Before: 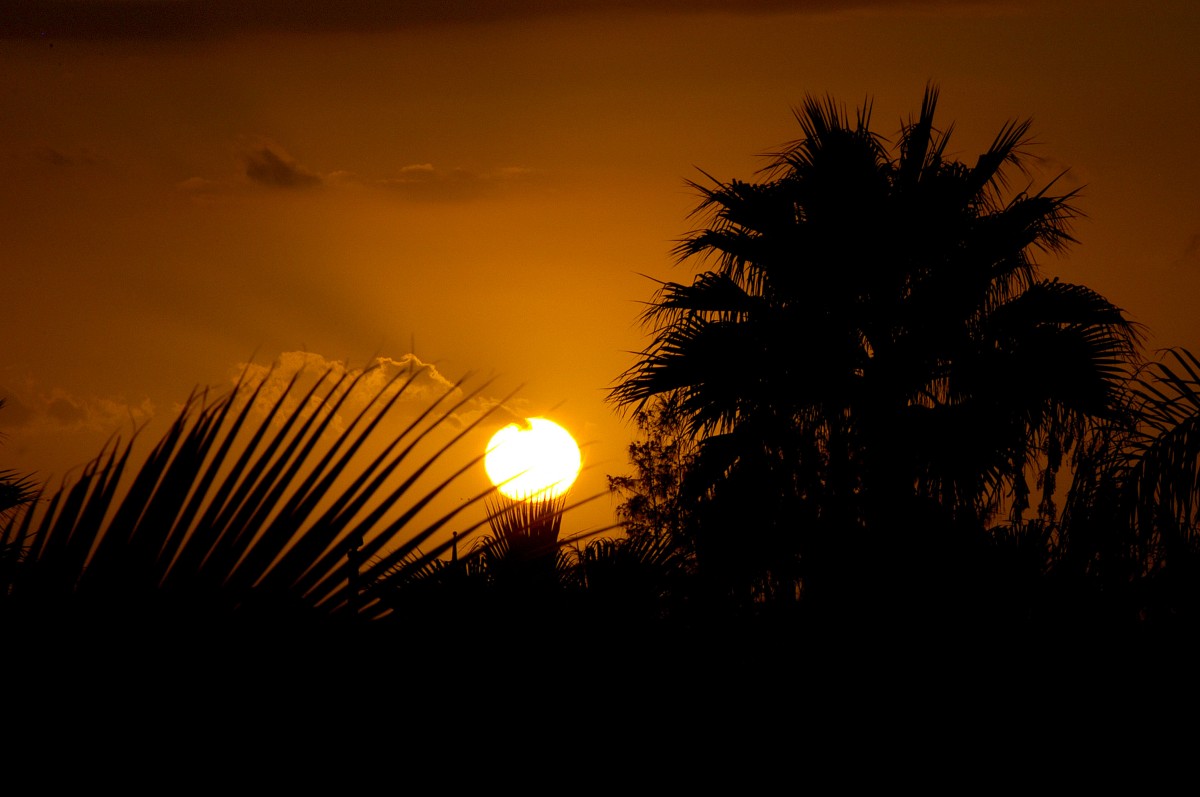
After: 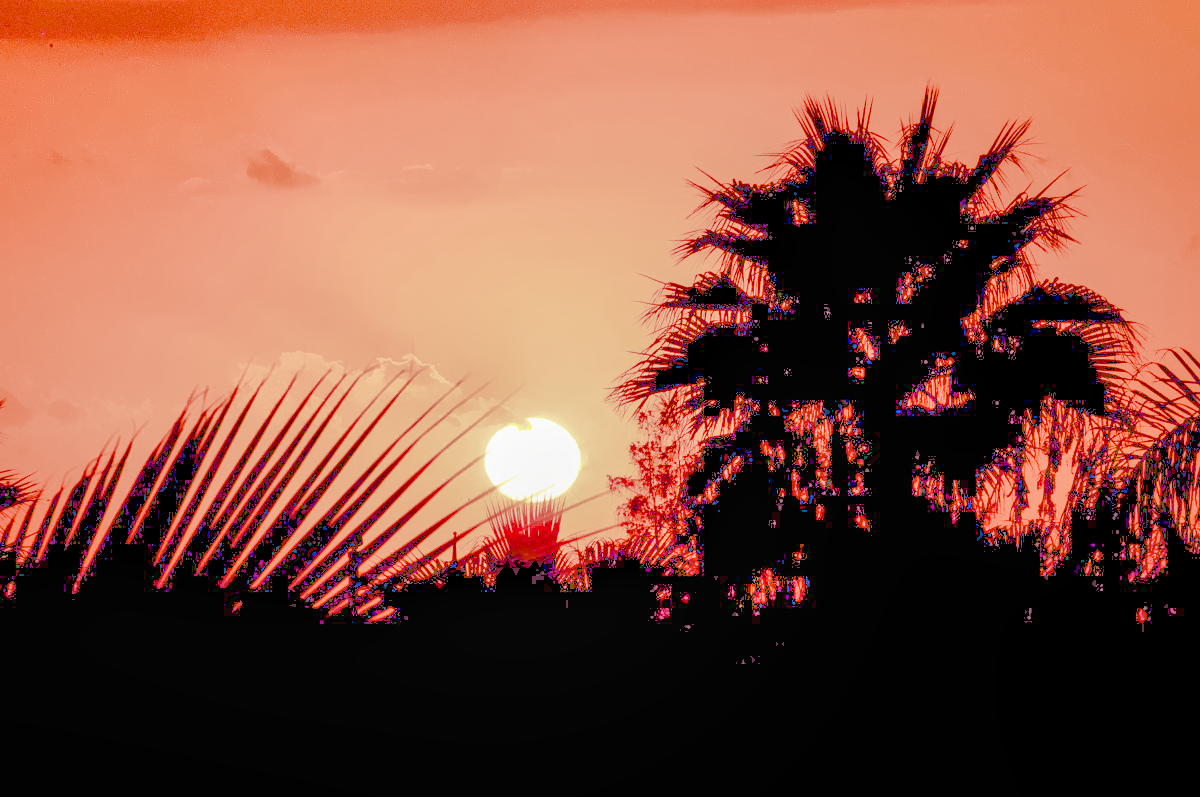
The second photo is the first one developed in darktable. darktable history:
white balance: red 2.229, blue 1.46
filmic rgb: black relative exposure -6.68 EV, white relative exposure 4.56 EV, hardness 3.25
raw chromatic aberrations: on, module defaults
color balance rgb: perceptual saturation grading › global saturation 25%, global vibrance 20%
highlight reconstruction: method reconstruct color, iterations 1, diameter of reconstruction 64 px
hot pixels: on, module defaults
exposure: black level correction 0.001, exposure 1.822 EV, compensate exposure bias true, compensate highlight preservation false
denoise (profiled): preserve shadows 1.38, scattering 0.008, a [-1, 0, 0], compensate highlight preservation false
lens correction: scale 1.01, crop 1, focal 100, aperture 2.8, distance 11.19, camera "Canon EOS RP", lens "Canon RF 100mm F2.8L Macro IS USM"
tone equalizer "relight: fill-in": -7 EV 0.15 EV, -6 EV 0.6 EV, -5 EV 1.15 EV, -4 EV 1.33 EV, -3 EV 1.15 EV, -2 EV 0.6 EV, -1 EV 0.15 EV, mask exposure compensation -0.5 EV
shadows and highlights: on, module defaults
local contrast: highlights 35%, detail 135%
